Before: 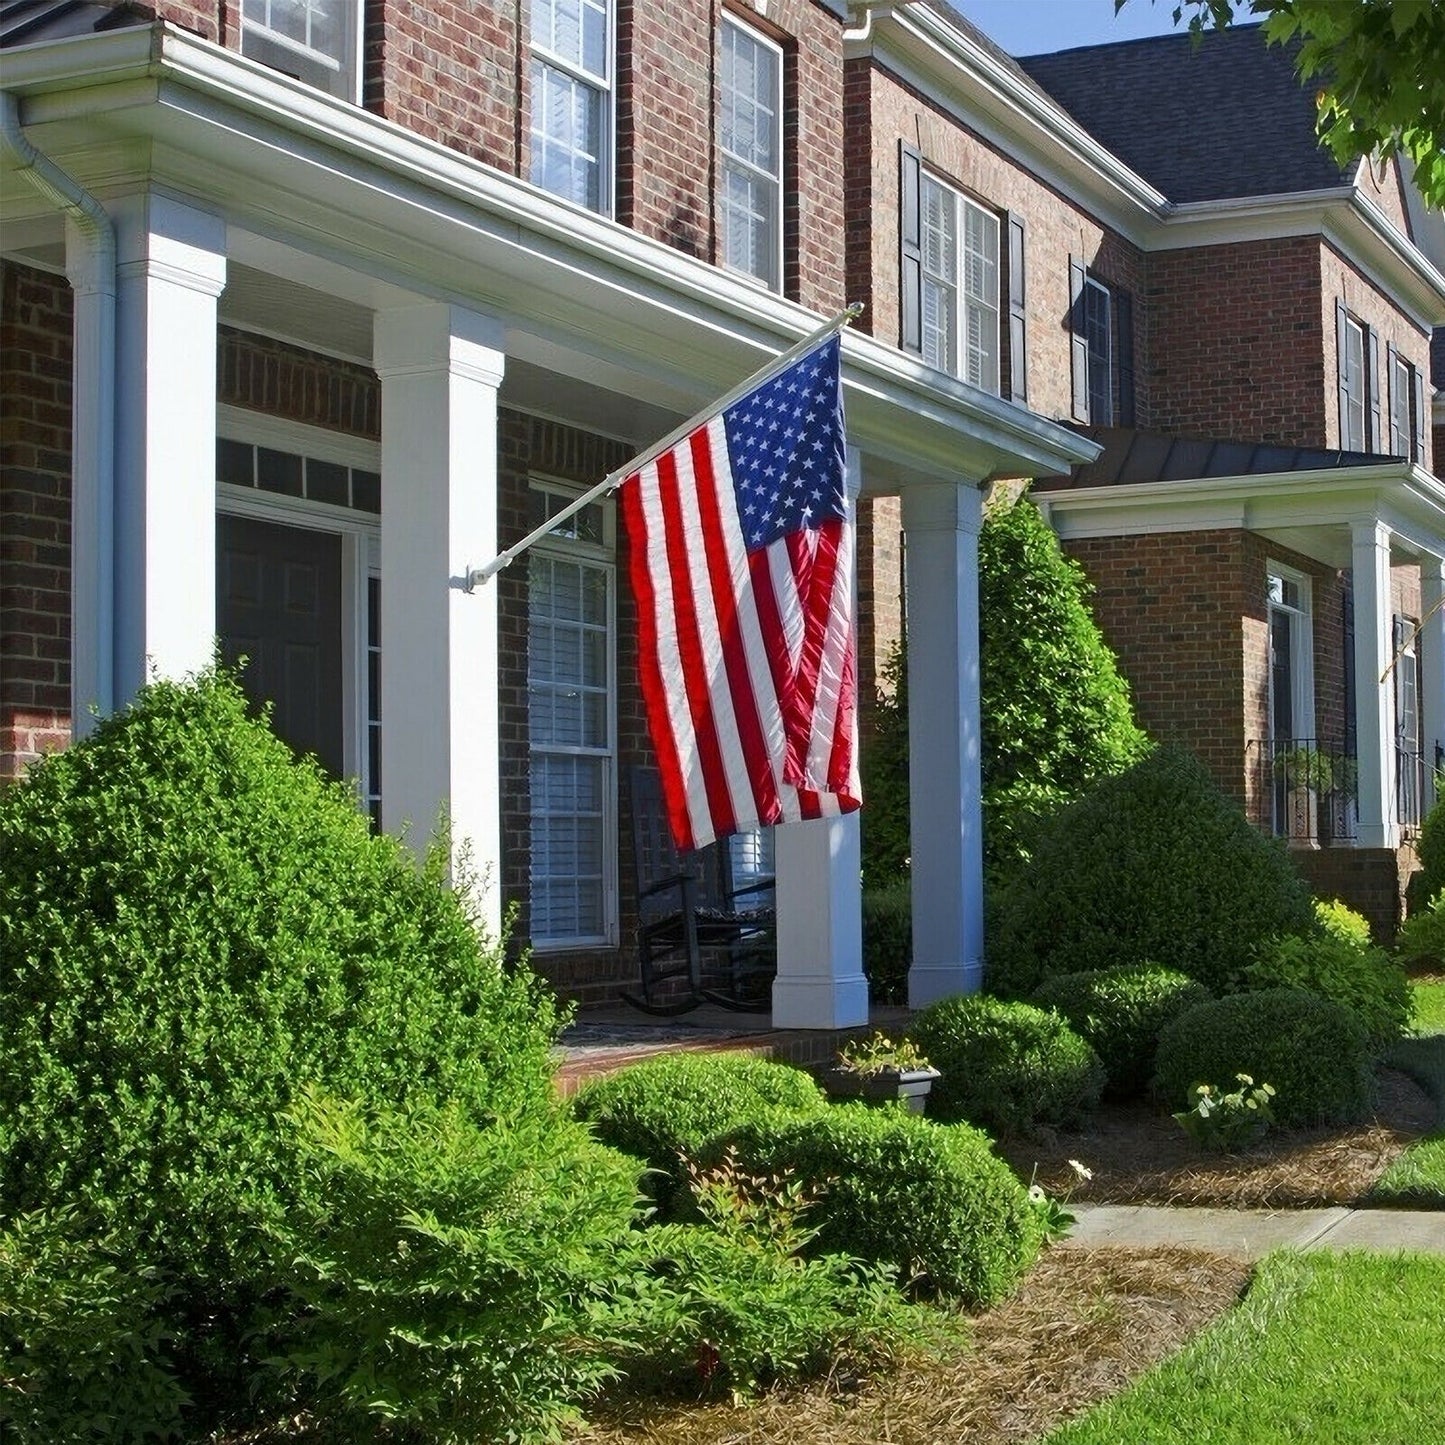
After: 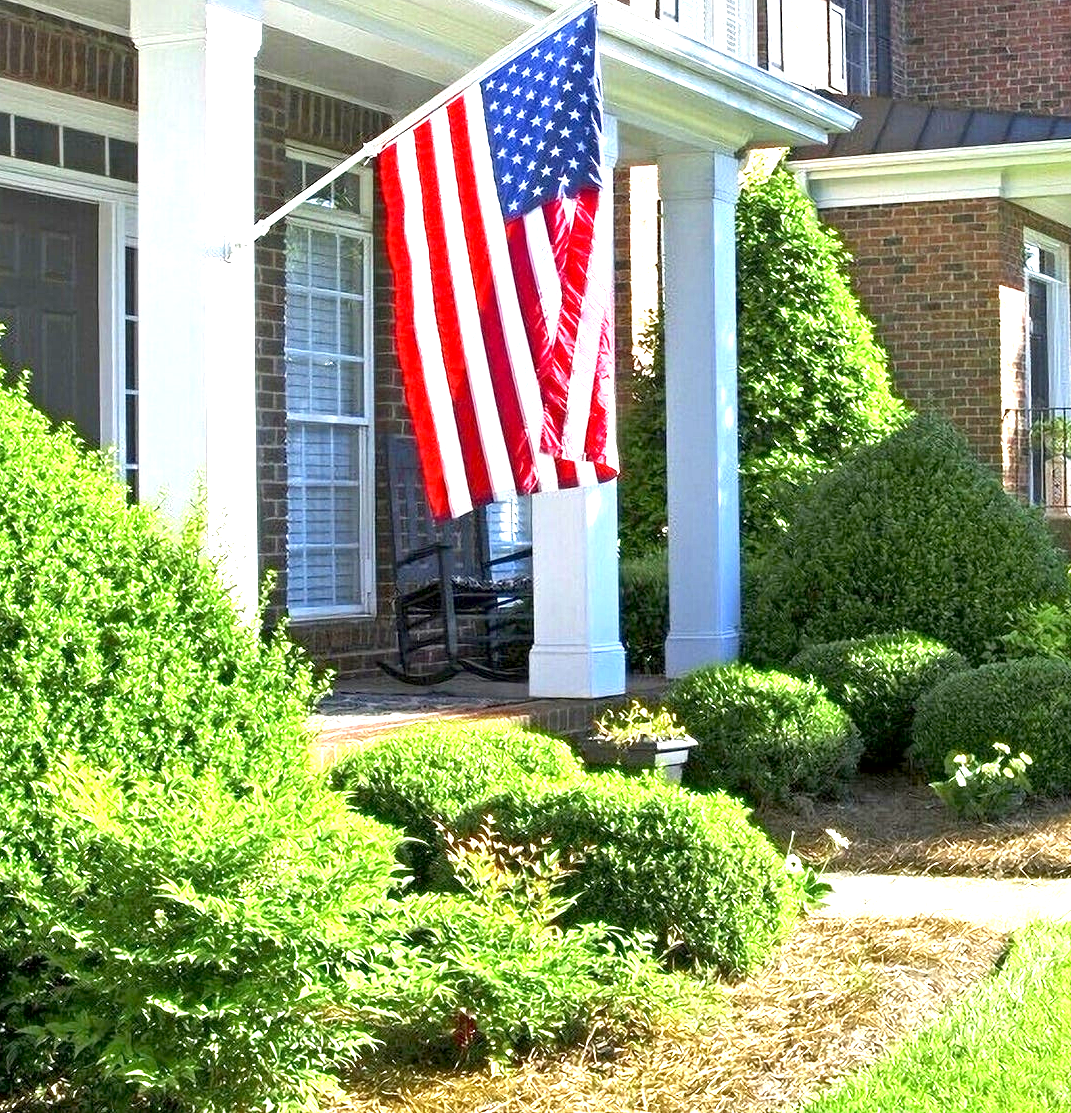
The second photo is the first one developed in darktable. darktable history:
crop: left 16.859%, top 22.915%, right 8.966%
local contrast: mode bilateral grid, contrast 19, coarseness 51, detail 119%, midtone range 0.2
exposure: black level correction 0.002, exposure 1.993 EV, compensate highlight preservation false
